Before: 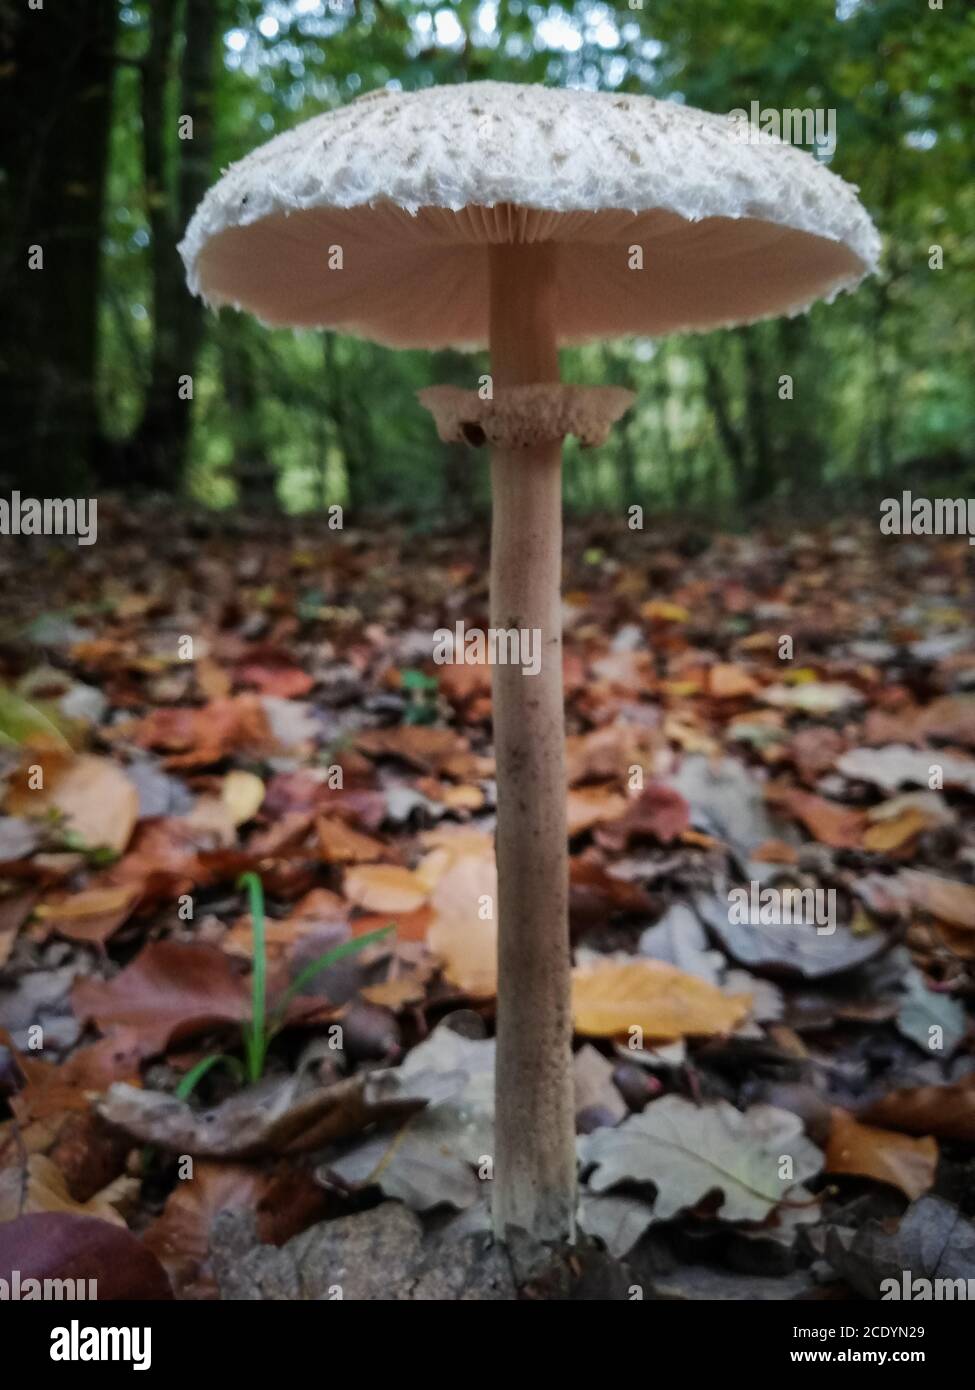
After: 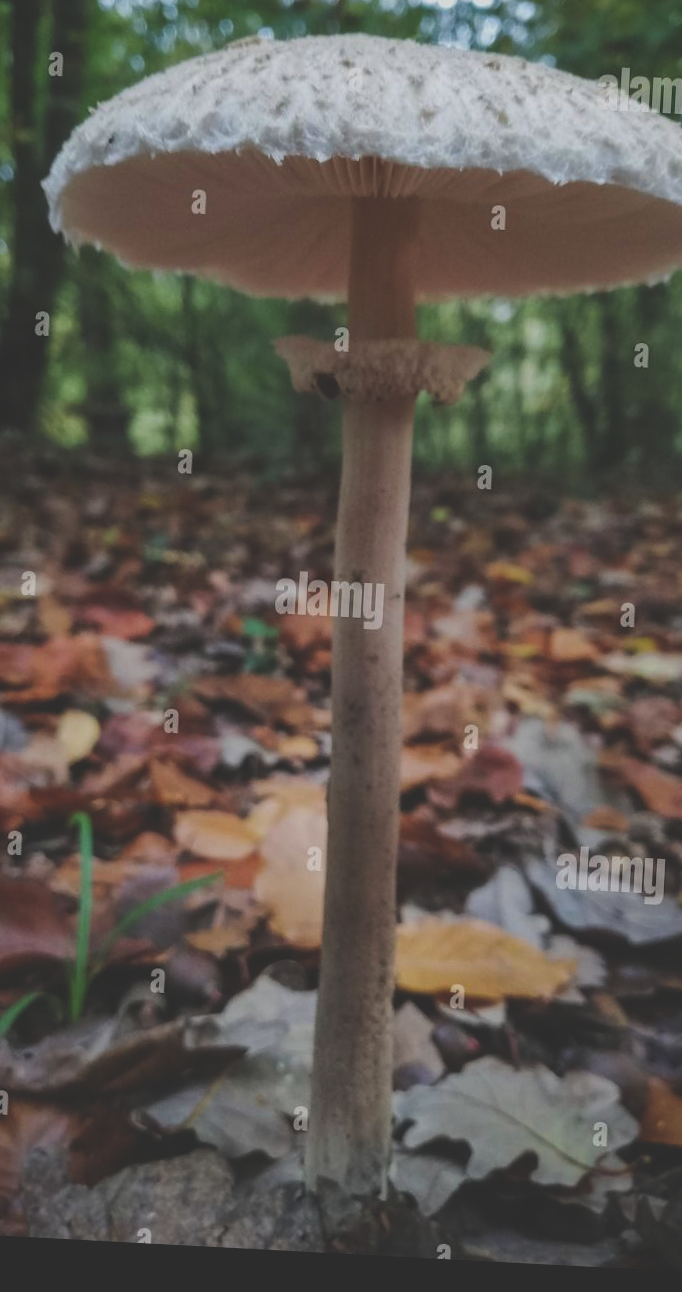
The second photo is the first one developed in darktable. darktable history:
crop and rotate: angle -3.02°, left 14.04%, top 0.026%, right 10.818%, bottom 0.088%
exposure: black level correction -0.036, exposure -0.498 EV, compensate exposure bias true, compensate highlight preservation false
